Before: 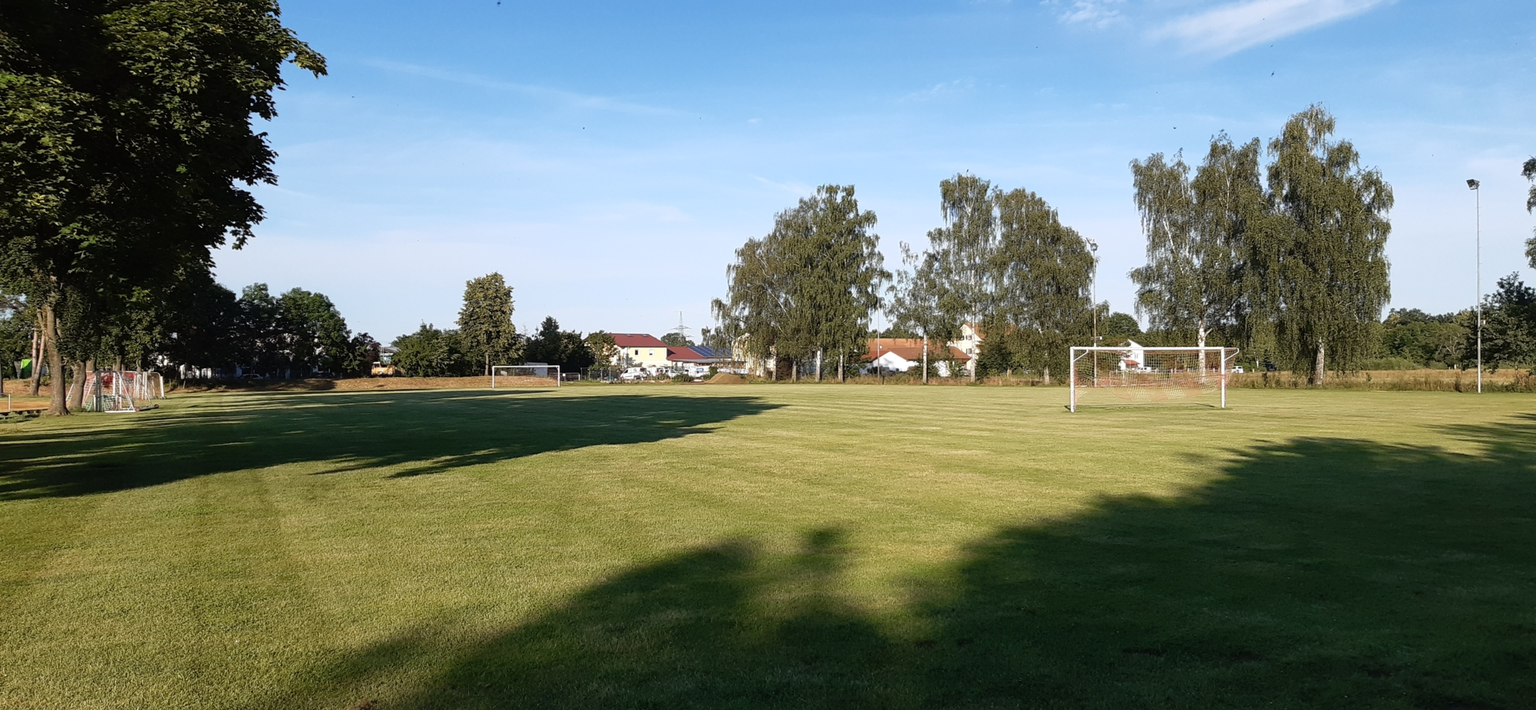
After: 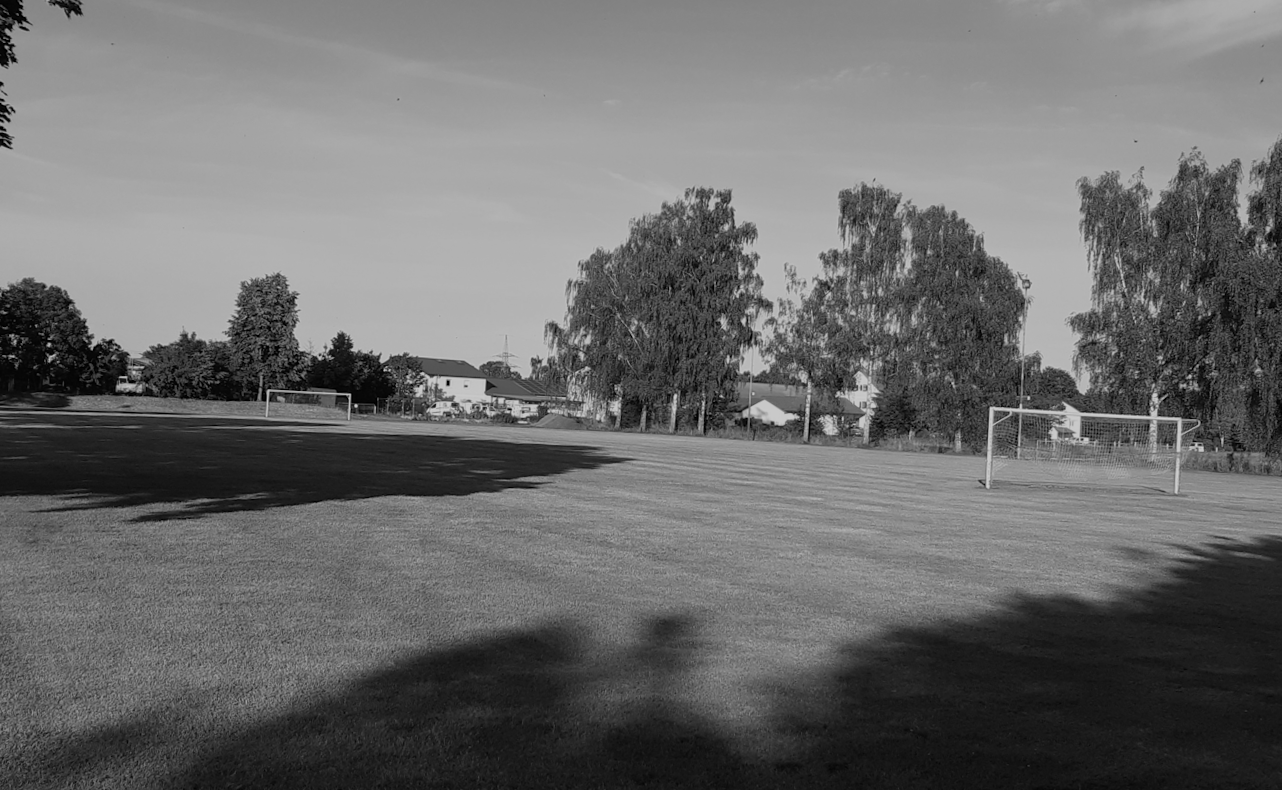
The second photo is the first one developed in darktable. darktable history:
crop and rotate: angle -3.27°, left 14.277%, top 0.028%, right 10.766%, bottom 0.028%
exposure: exposure -0.582 EV, compensate highlight preservation false
monochrome: a -74.22, b 78.2
